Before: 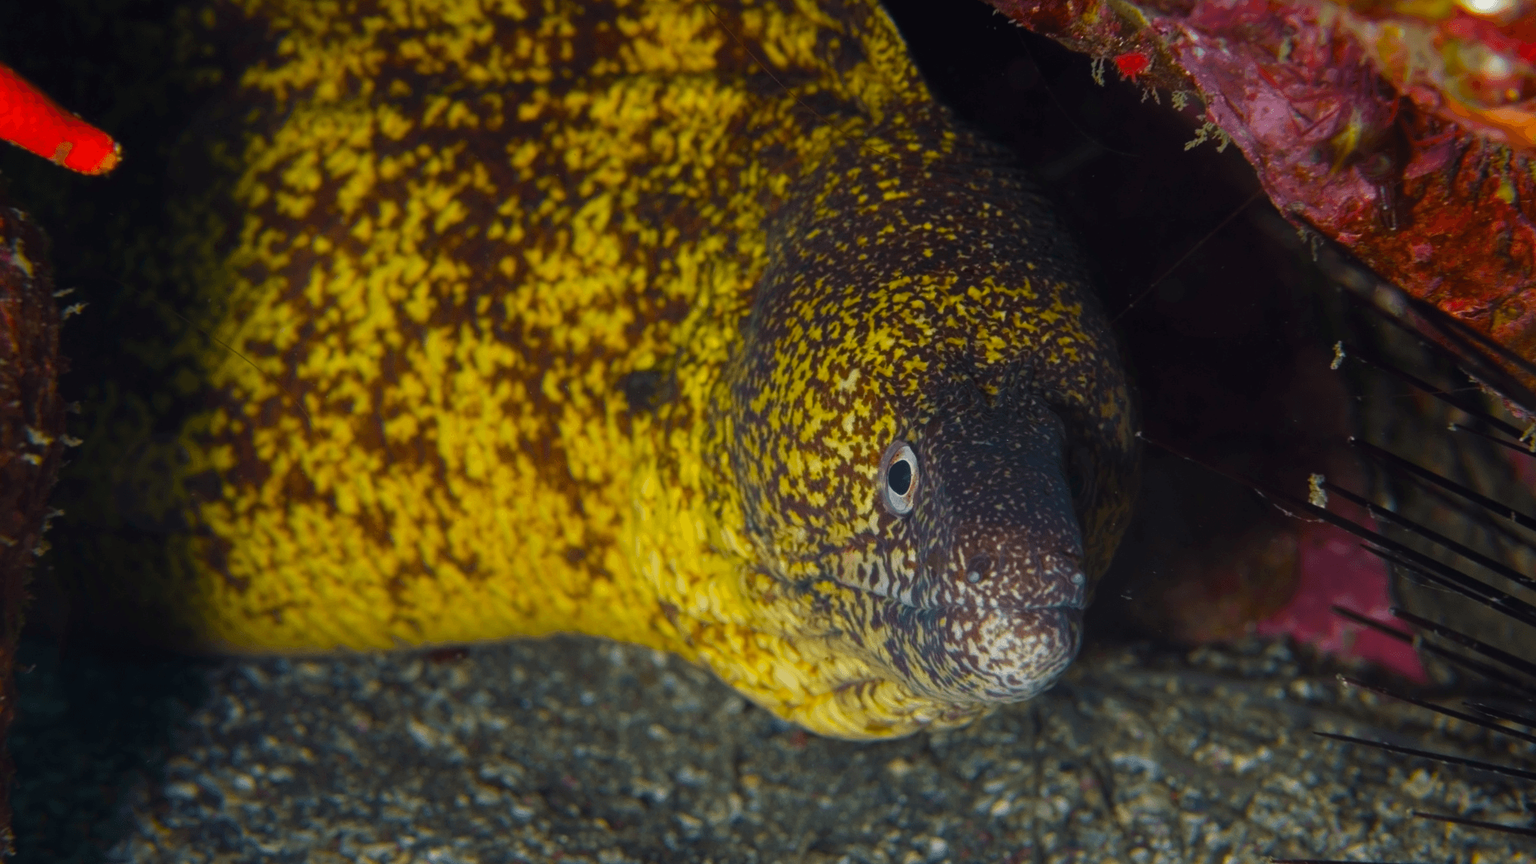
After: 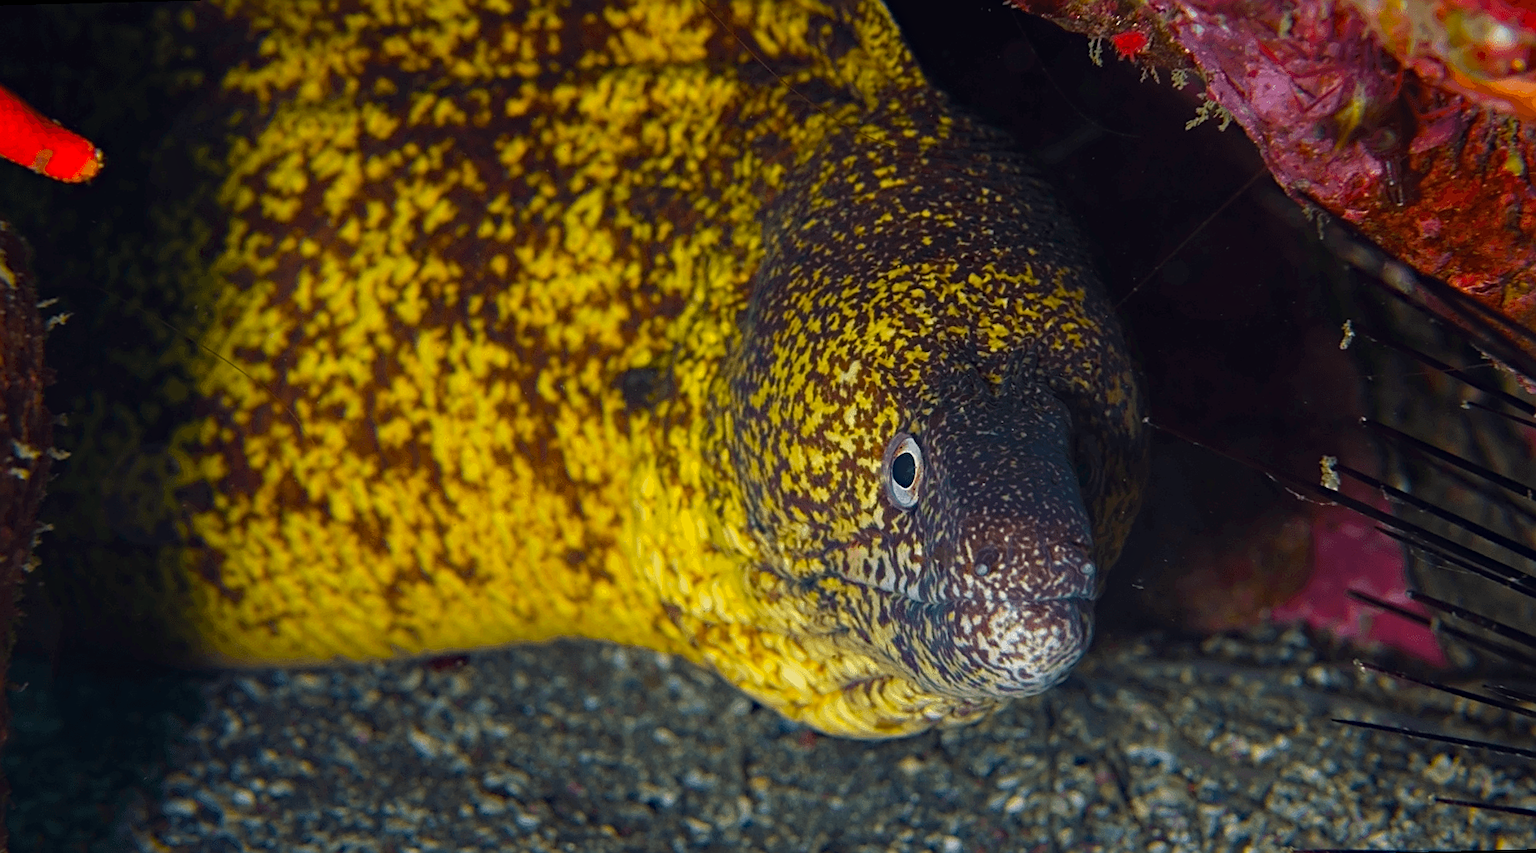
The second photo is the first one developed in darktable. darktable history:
rotate and perspective: rotation -1.42°, crop left 0.016, crop right 0.984, crop top 0.035, crop bottom 0.965
exposure: exposure 0.3 EV, compensate highlight preservation false
sharpen: on, module defaults
haze removal: strength 0.29, distance 0.25, compatibility mode true, adaptive false
